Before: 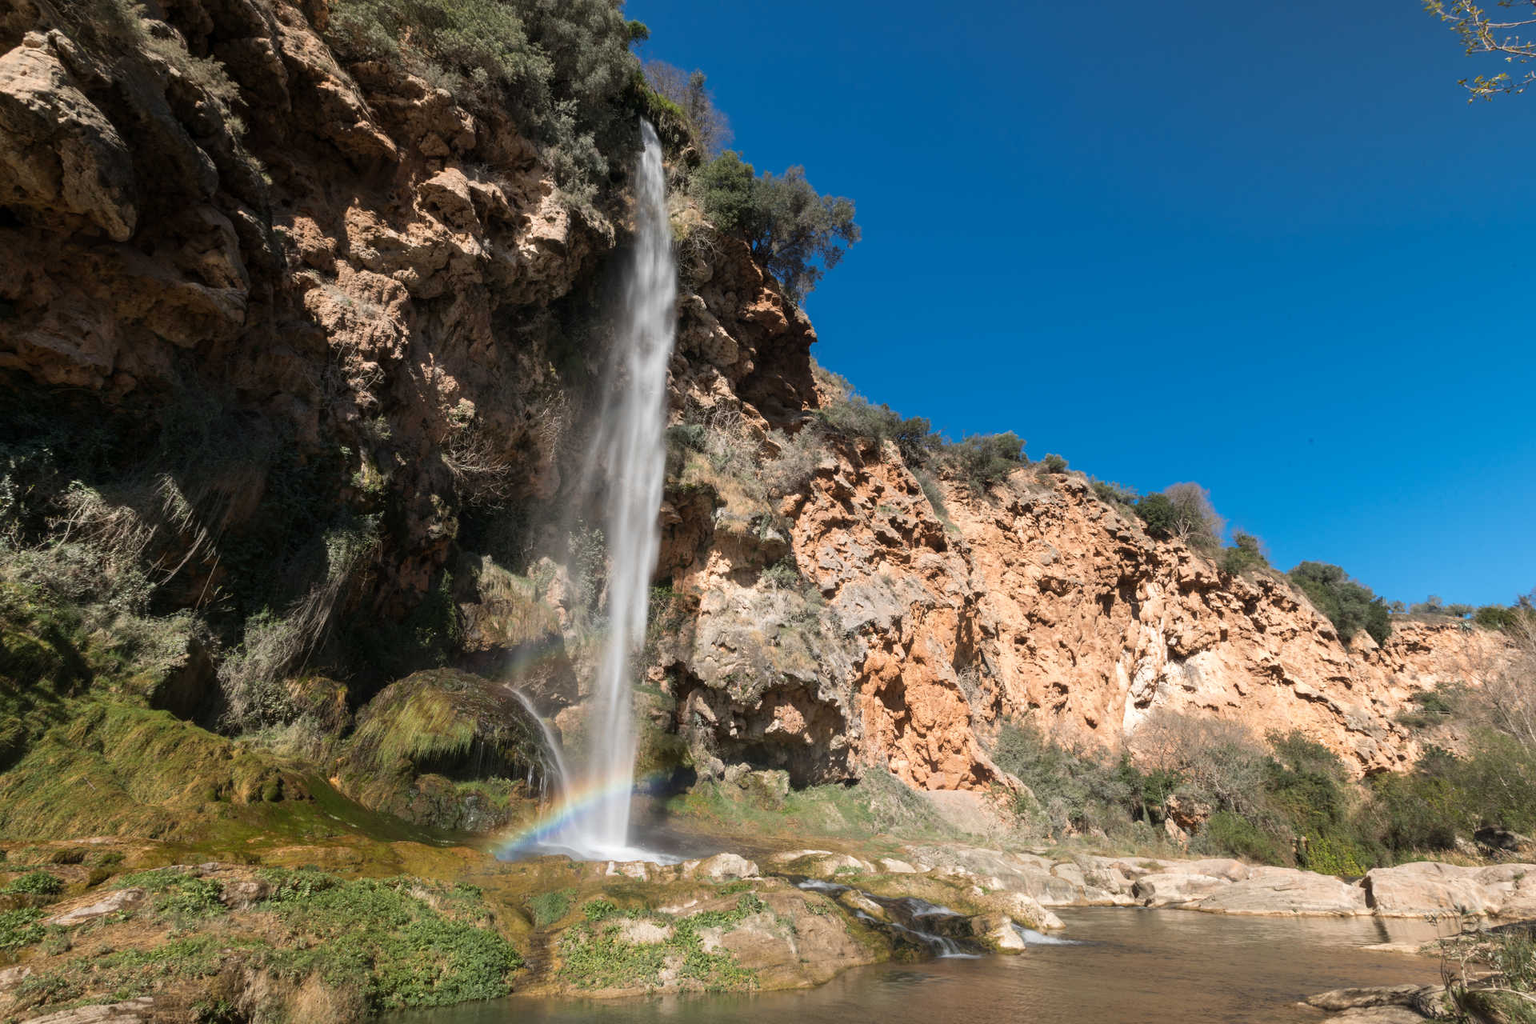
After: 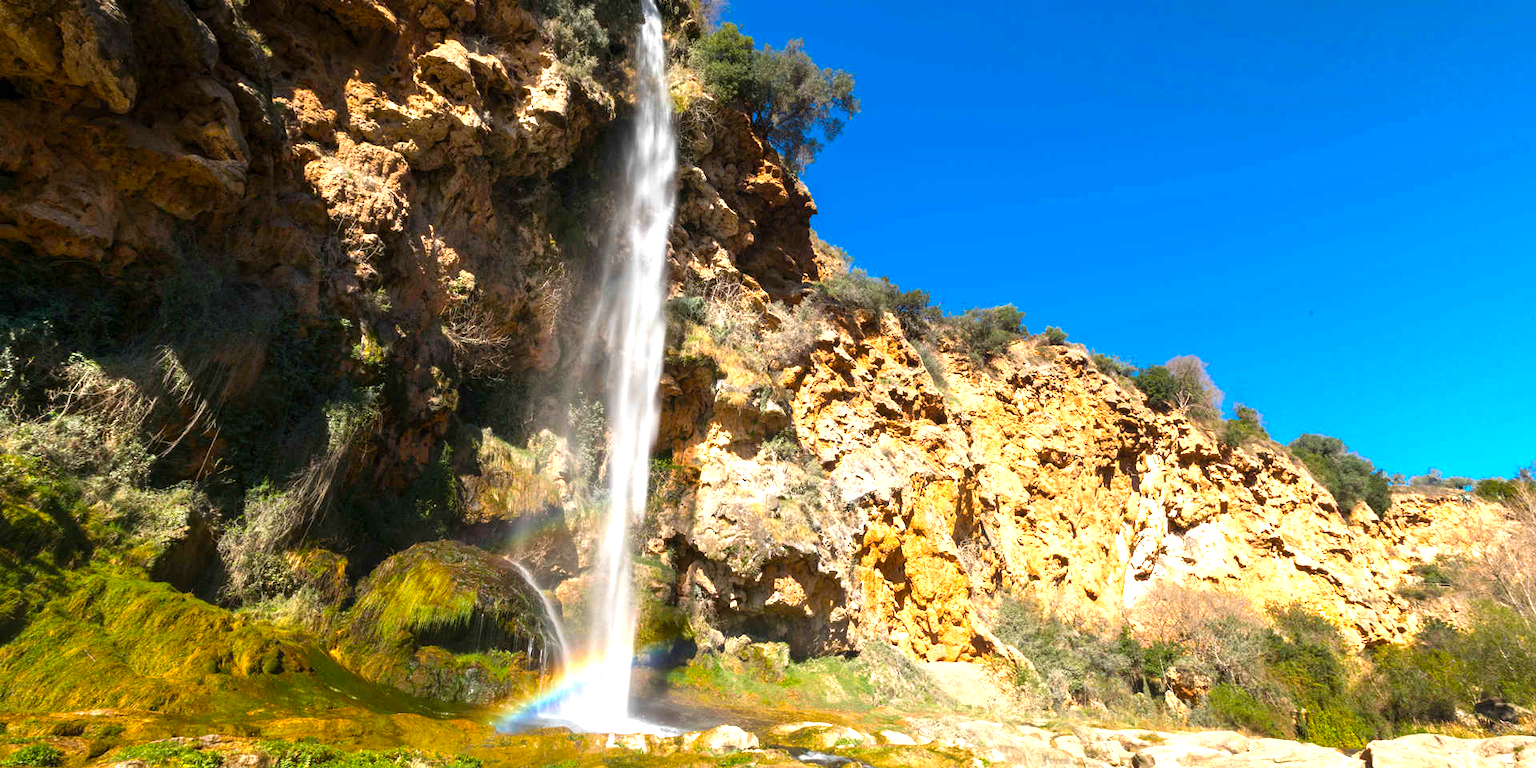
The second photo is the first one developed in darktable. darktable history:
crop and rotate: top 12.5%, bottom 12.5%
color balance rgb: linear chroma grading › global chroma 10%, perceptual saturation grading › global saturation 40%, perceptual brilliance grading › global brilliance 30%, global vibrance 20%
